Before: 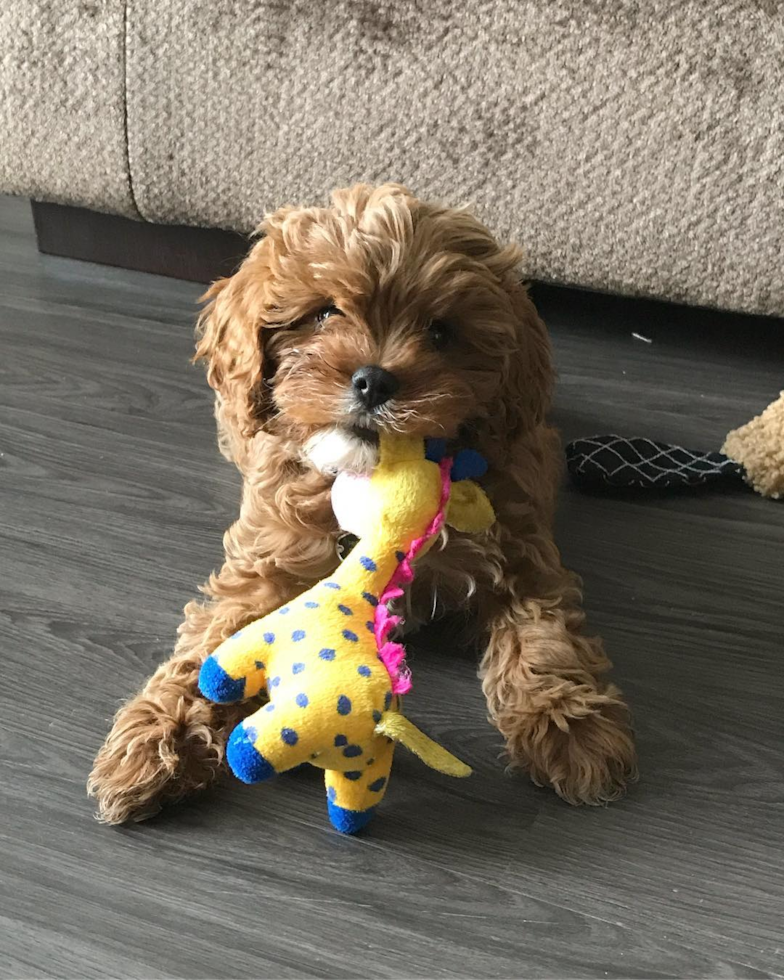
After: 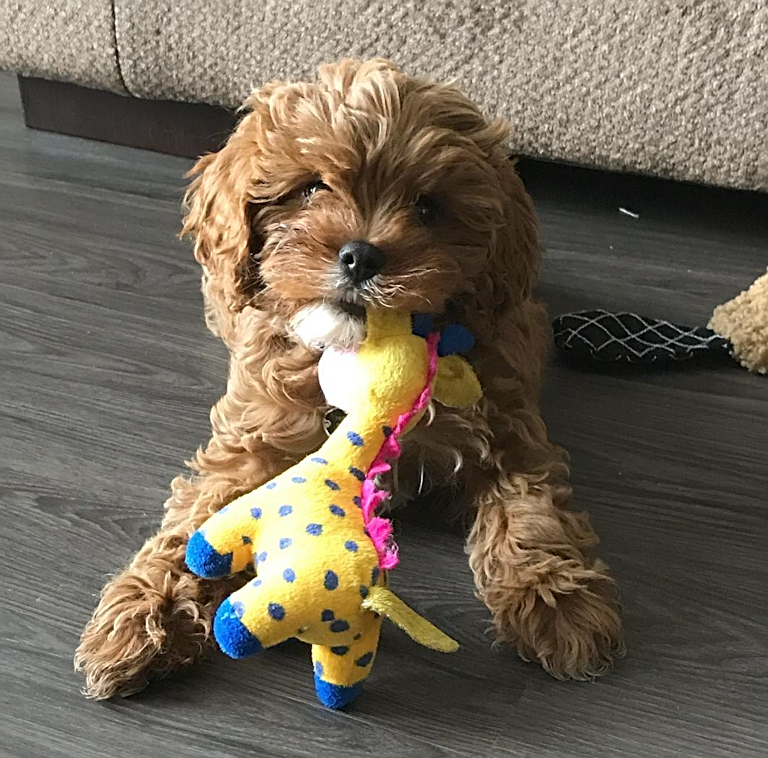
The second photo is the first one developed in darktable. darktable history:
sharpen: on, module defaults
crop and rotate: left 1.873%, top 12.939%, right 0.151%, bottom 9.613%
